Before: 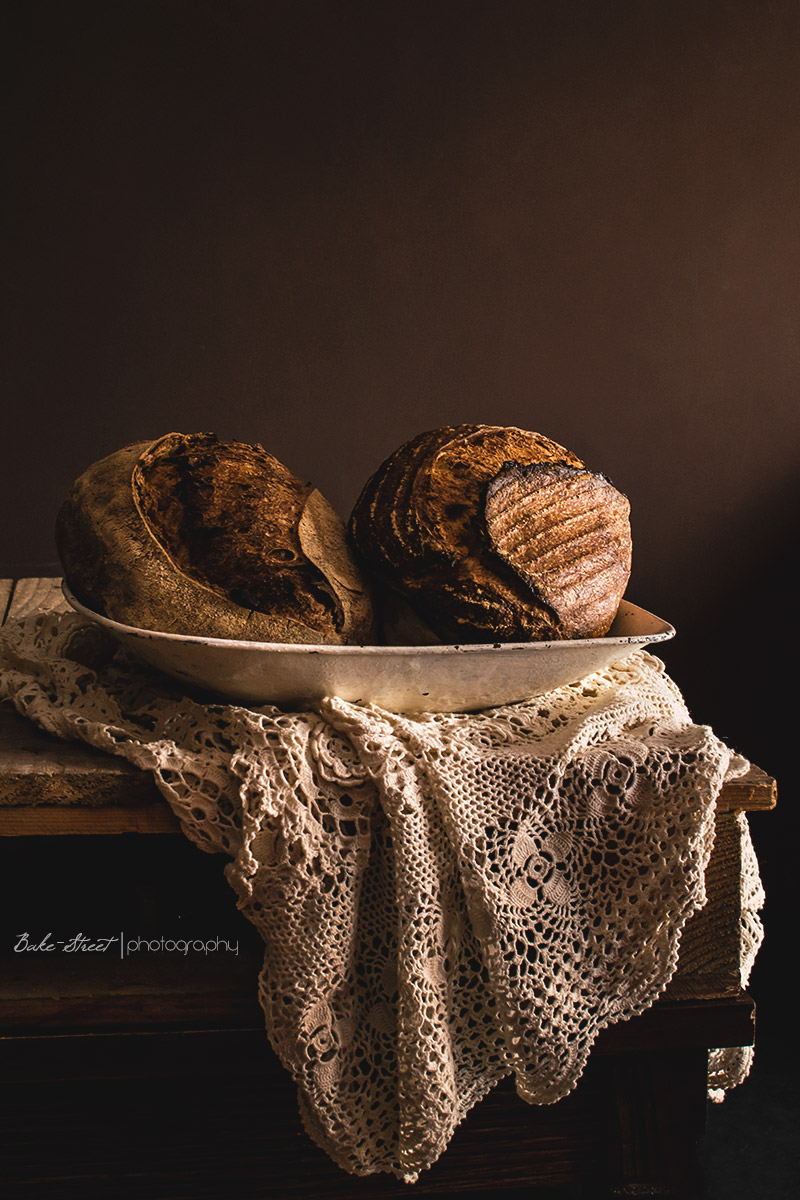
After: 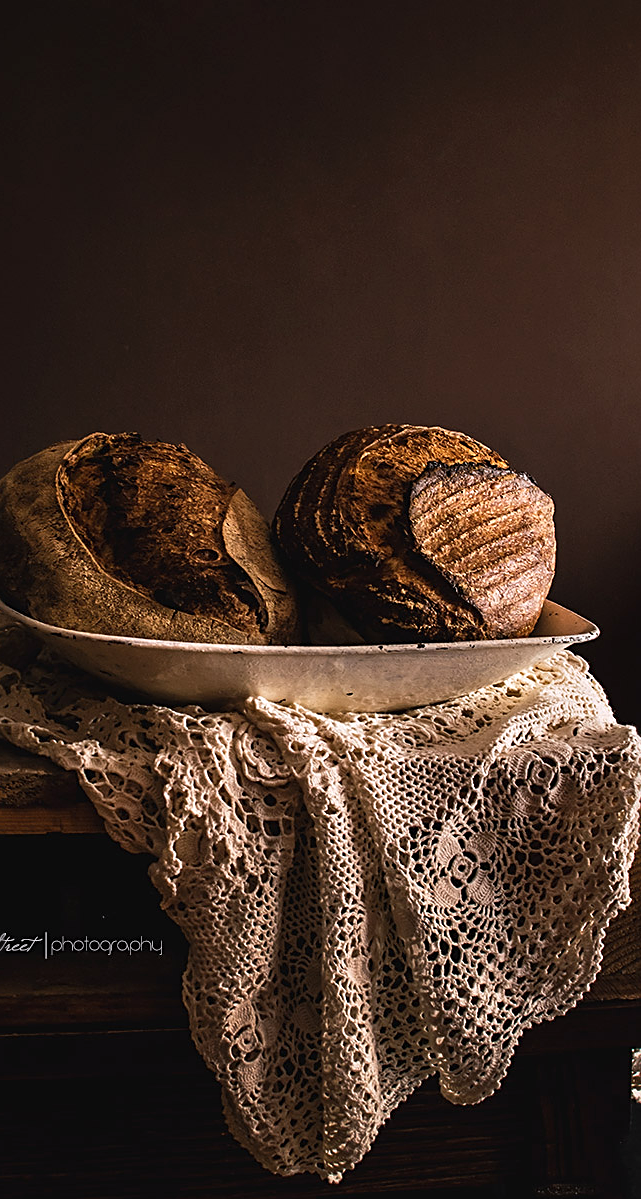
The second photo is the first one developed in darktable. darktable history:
crop and rotate: left 9.597%, right 10.195%
white balance: red 1.009, blue 1.027
color balance: mode lift, gamma, gain (sRGB), lift [0.97, 1, 1, 1], gamma [1.03, 1, 1, 1]
sharpen: on, module defaults
